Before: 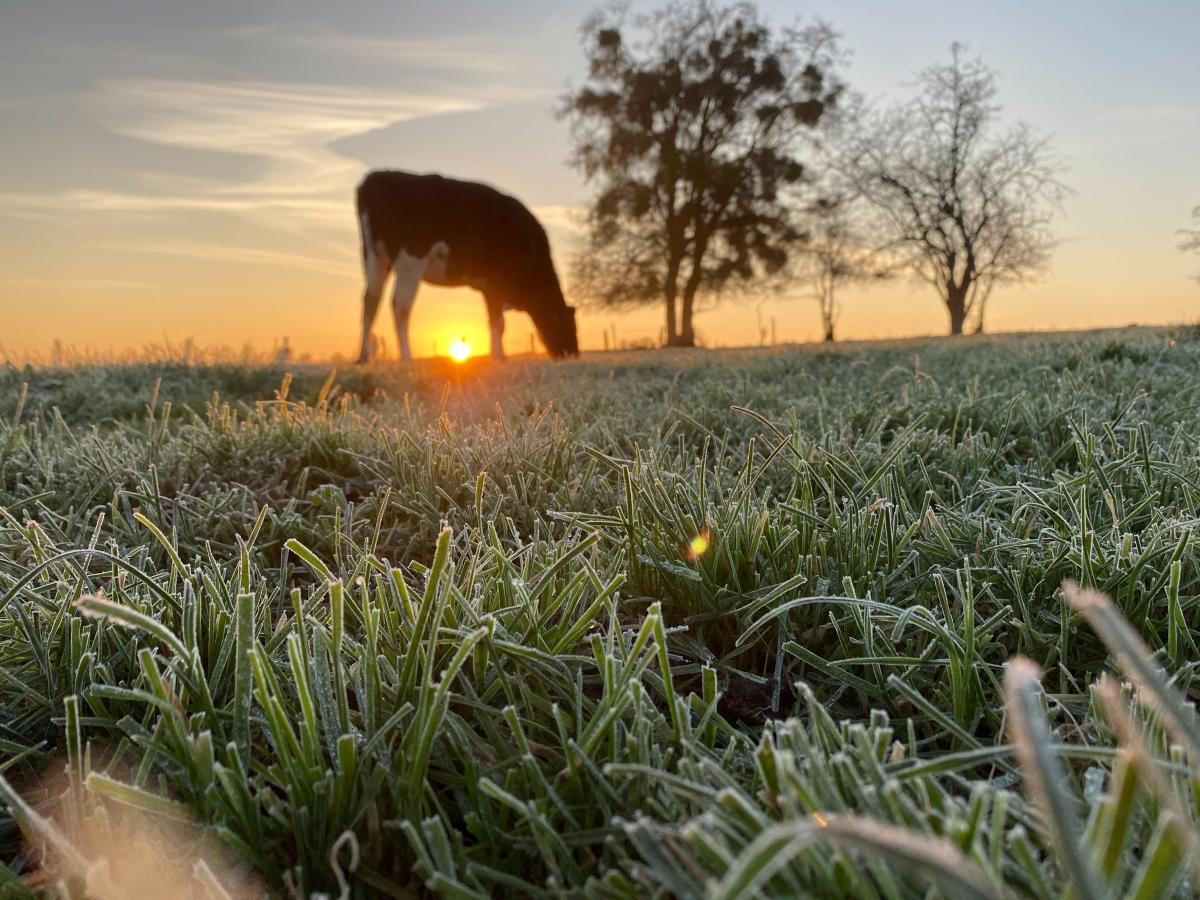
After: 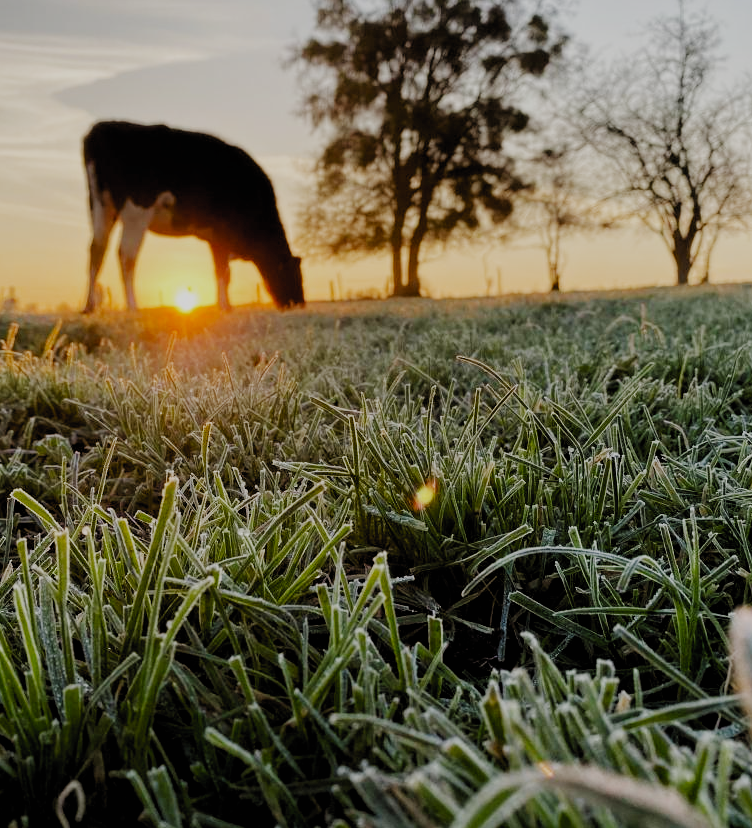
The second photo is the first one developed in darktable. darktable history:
exposure: exposure 0.129 EV, compensate exposure bias true, compensate highlight preservation false
crop and rotate: left 22.887%, top 5.644%, right 14.414%, bottom 2.336%
filmic rgb: black relative exposure -4.19 EV, white relative exposure 5.12 EV, hardness 2.05, contrast 1.173, preserve chrominance no, color science v5 (2021), contrast in shadows safe, contrast in highlights safe
